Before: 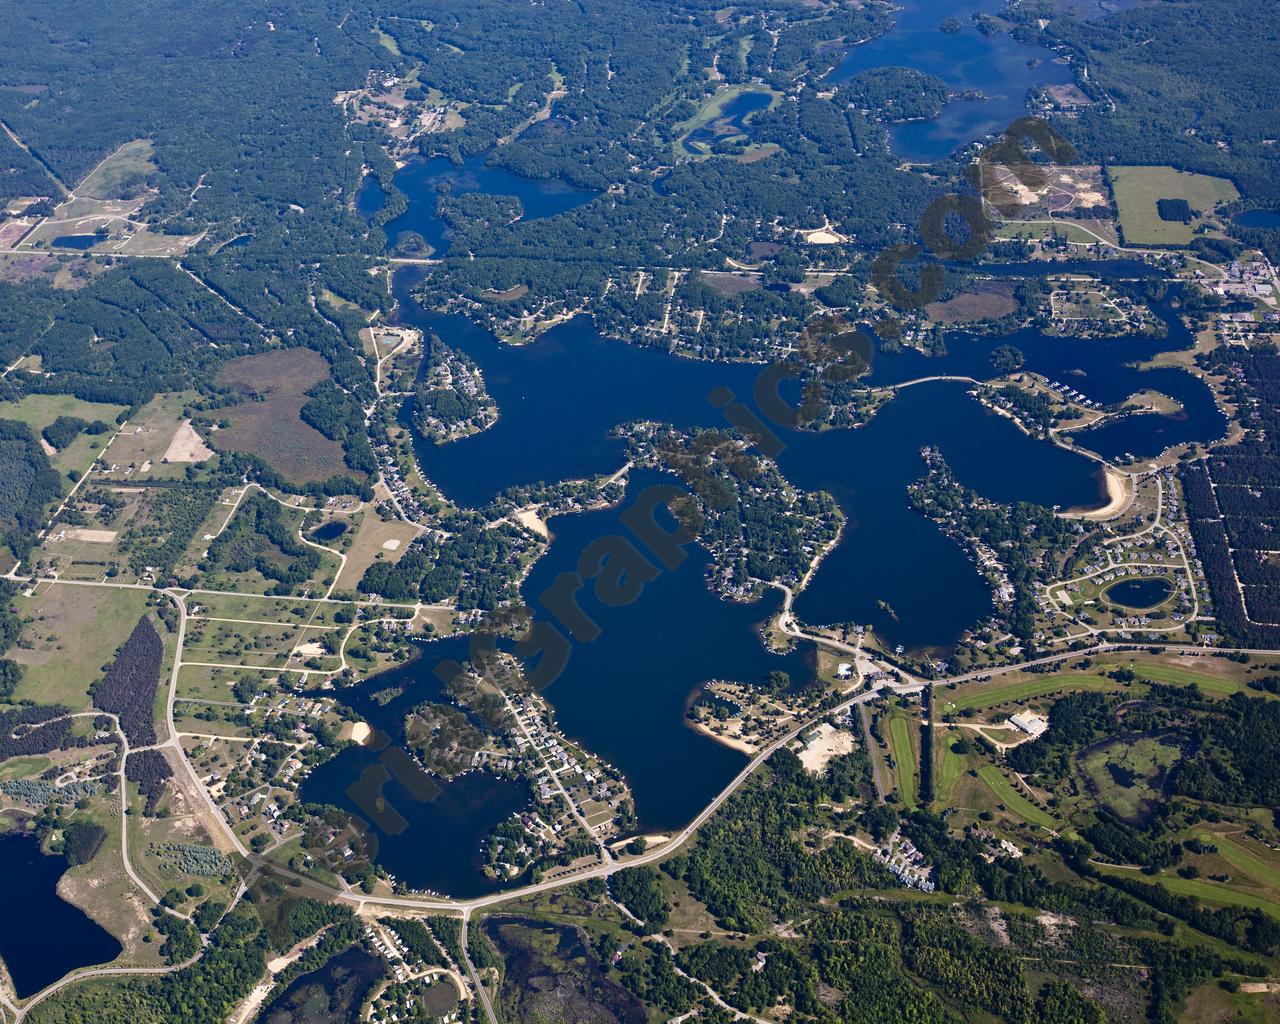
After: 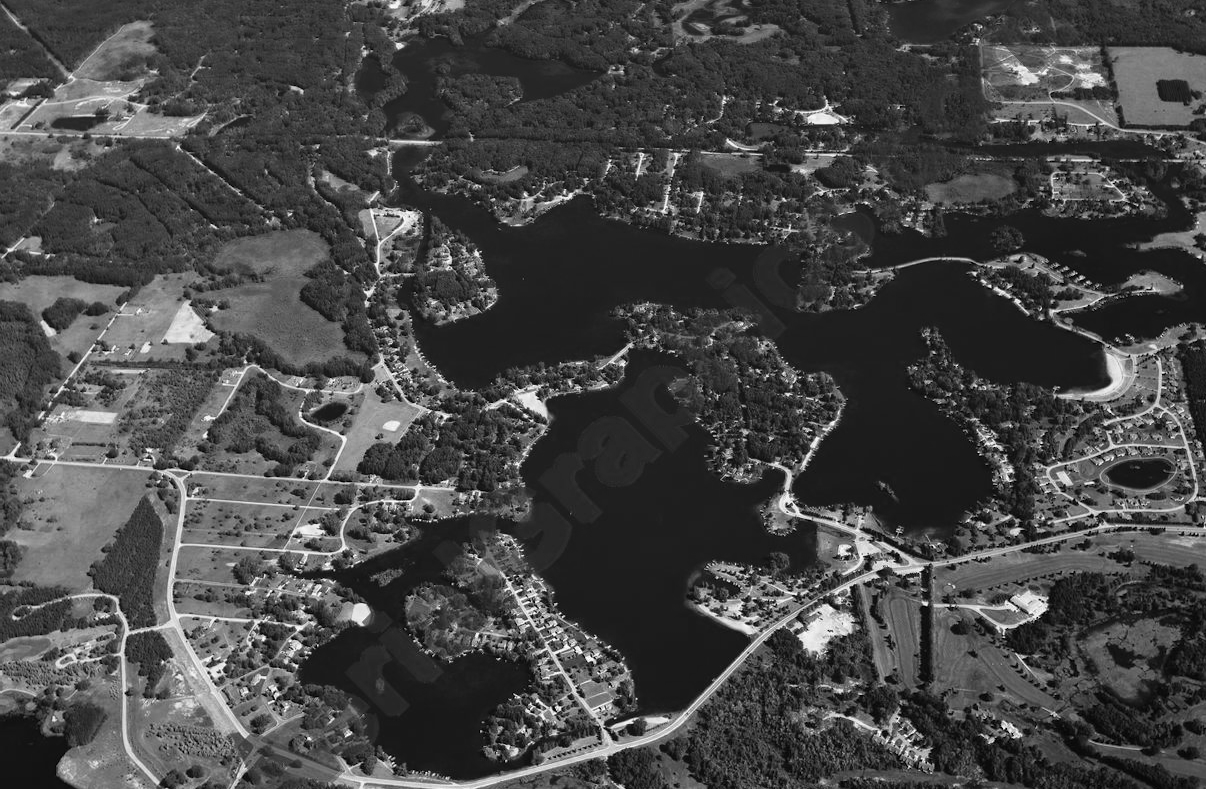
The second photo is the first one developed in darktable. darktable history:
monochrome: on, module defaults
color zones: curves: ch0 [(0, 0.553) (0.123, 0.58) (0.23, 0.419) (0.468, 0.155) (0.605, 0.132) (0.723, 0.063) (0.833, 0.172) (0.921, 0.468)]; ch1 [(0.025, 0.645) (0.229, 0.584) (0.326, 0.551) (0.537, 0.446) (0.599, 0.911) (0.708, 1) (0.805, 0.944)]; ch2 [(0.086, 0.468) (0.254, 0.464) (0.638, 0.564) (0.702, 0.592) (0.768, 0.564)]
crop and rotate: angle 0.03°, top 11.643%, right 5.651%, bottom 11.189%
